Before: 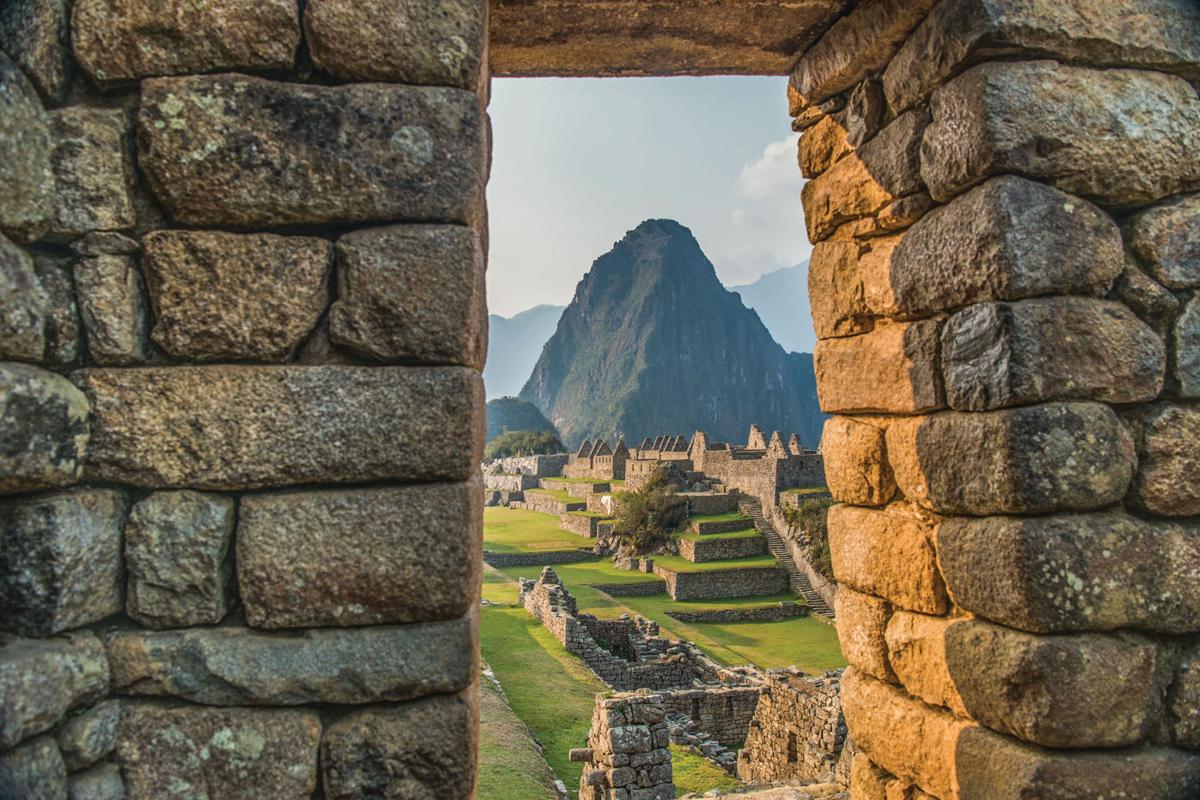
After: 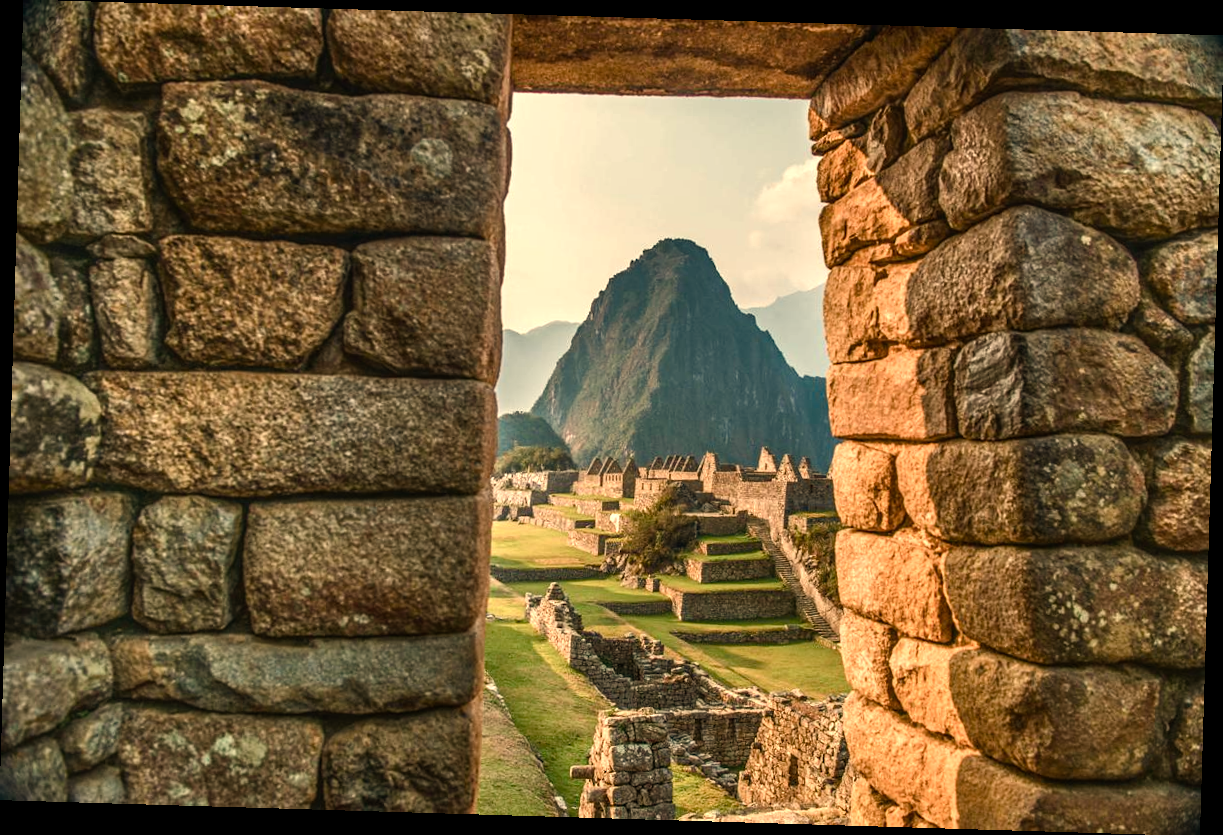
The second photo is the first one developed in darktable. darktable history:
white balance: red 1.138, green 0.996, blue 0.812
rotate and perspective: rotation 1.72°, automatic cropping off
color balance rgb: shadows lift › luminance -20%, power › hue 72.24°, highlights gain › luminance 15%, global offset › hue 171.6°, perceptual saturation grading › highlights -30%, perceptual saturation grading › shadows 20%, global vibrance 30%, contrast 10%
